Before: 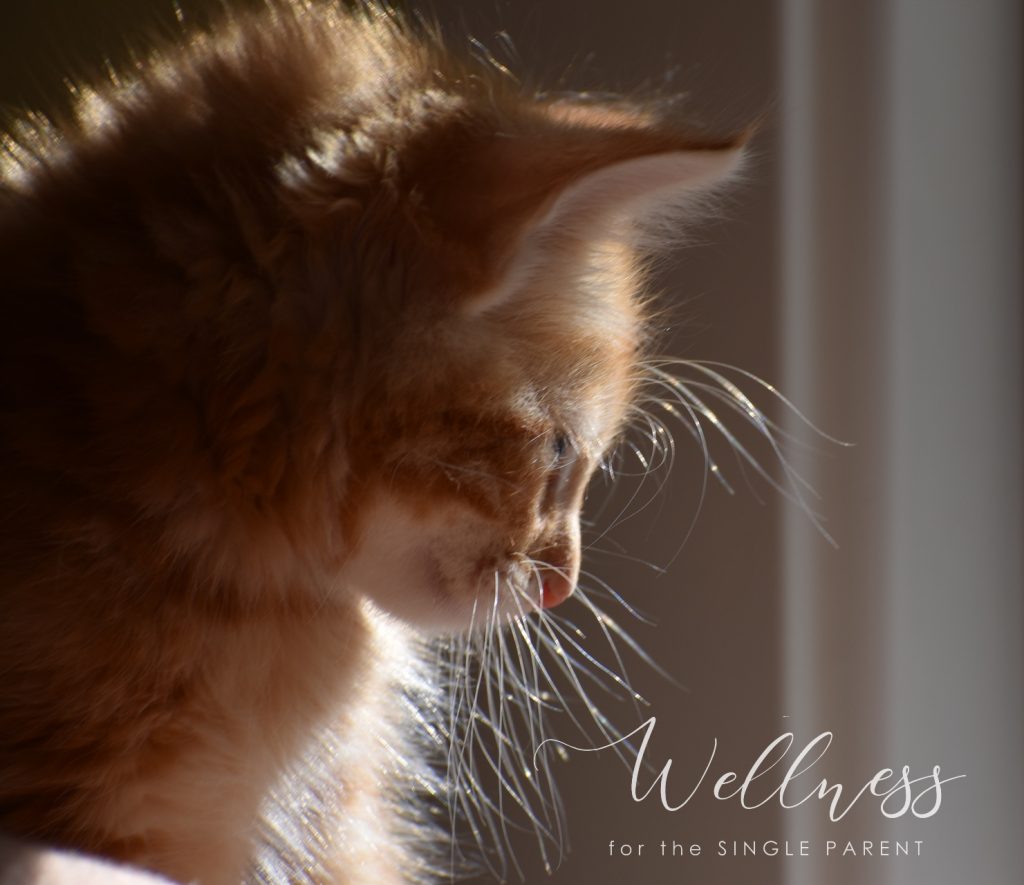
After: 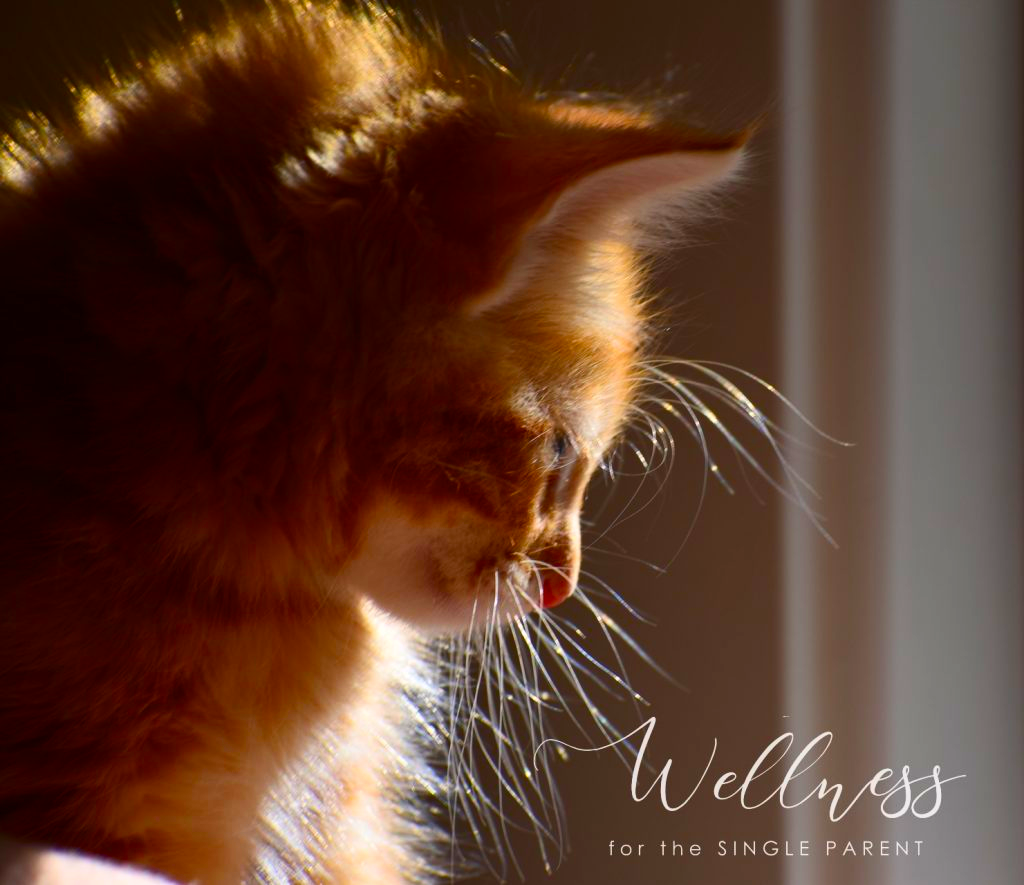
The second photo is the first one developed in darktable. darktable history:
contrast brightness saturation: contrast 0.18, saturation 0.3
color balance rgb: linear chroma grading › global chroma 15%, perceptual saturation grading › global saturation 30%
